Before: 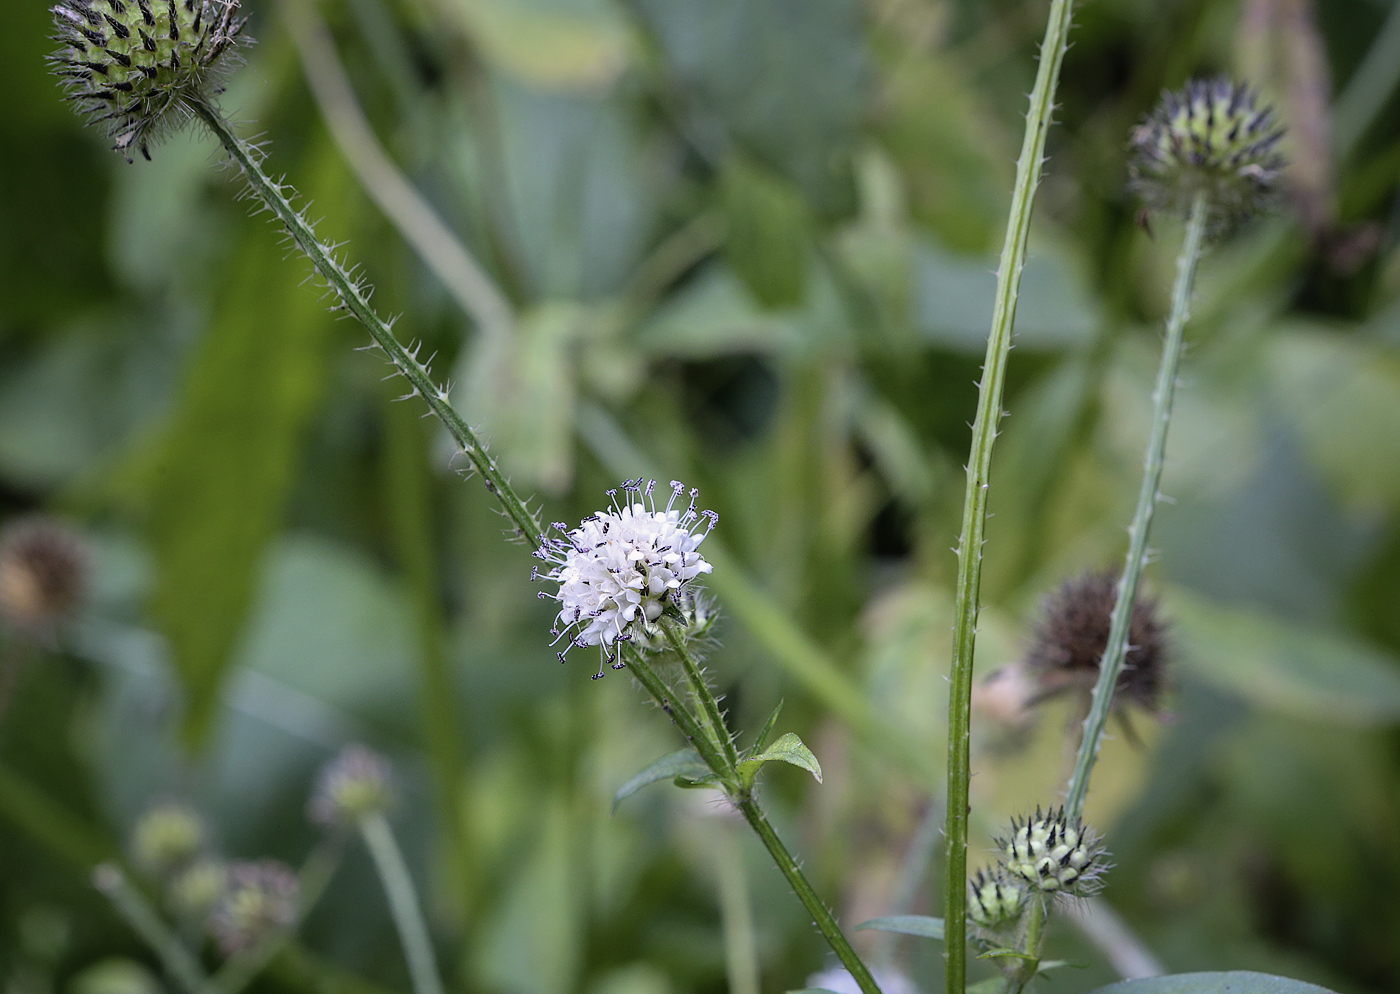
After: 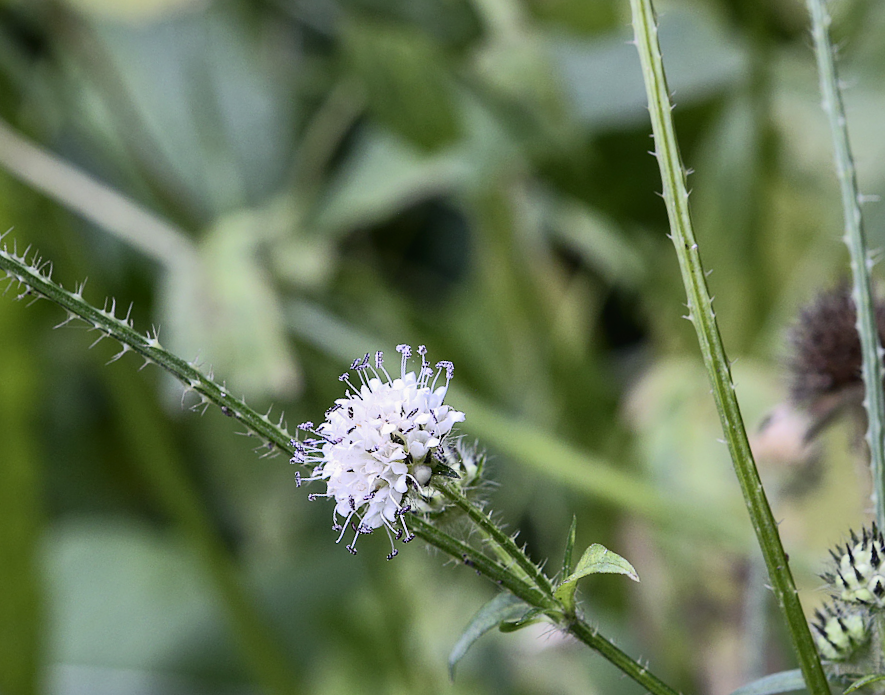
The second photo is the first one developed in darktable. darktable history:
crop and rotate: angle 19.48°, left 6.807%, right 3.842%, bottom 1.126%
tone curve: curves: ch0 [(0, 0) (0.003, 0.023) (0.011, 0.024) (0.025, 0.026) (0.044, 0.035) (0.069, 0.05) (0.1, 0.071) (0.136, 0.098) (0.177, 0.135) (0.224, 0.172) (0.277, 0.227) (0.335, 0.296) (0.399, 0.372) (0.468, 0.462) (0.543, 0.58) (0.623, 0.697) (0.709, 0.789) (0.801, 0.86) (0.898, 0.918) (1, 1)], color space Lab, independent channels, preserve colors none
